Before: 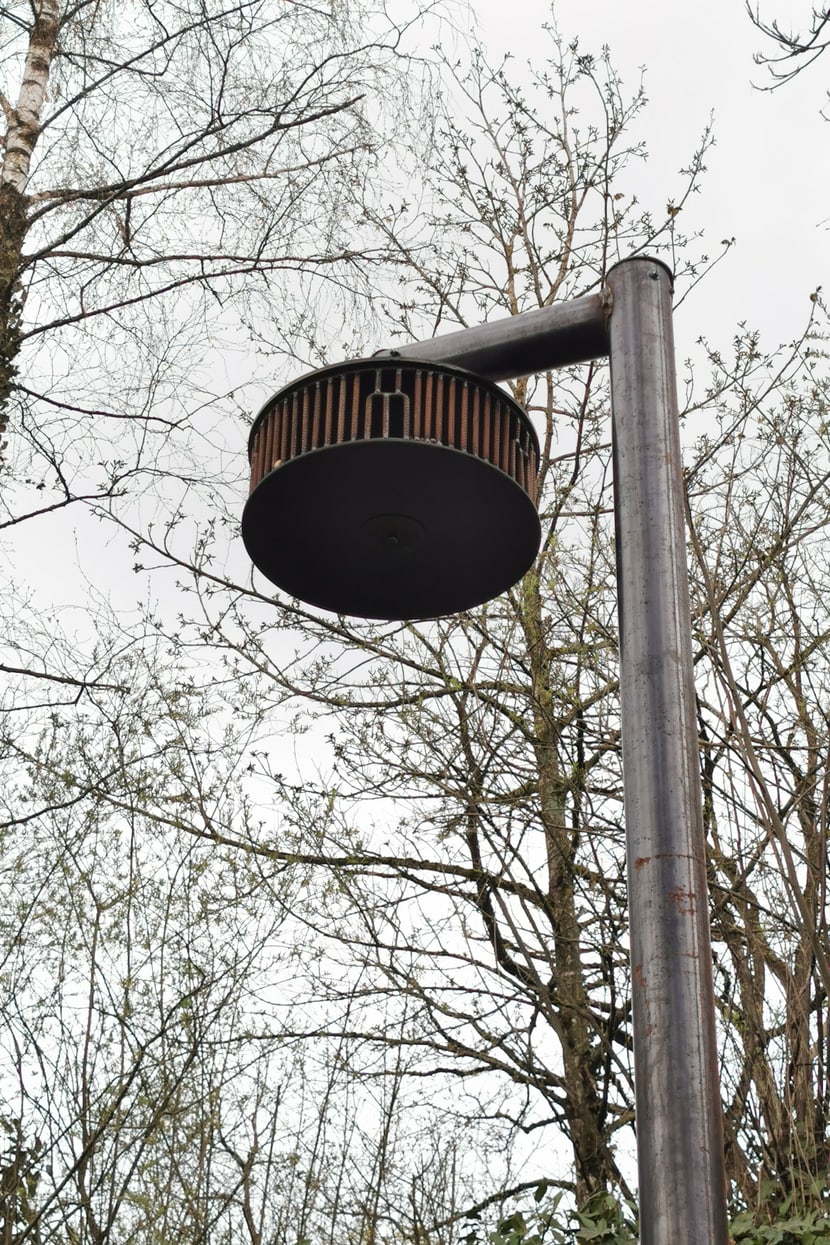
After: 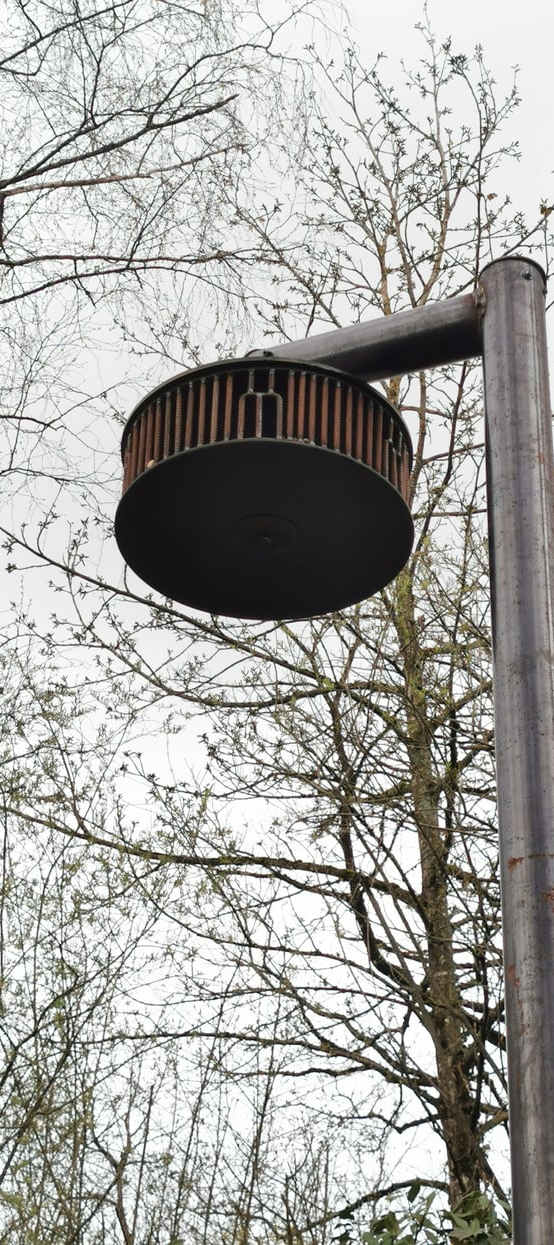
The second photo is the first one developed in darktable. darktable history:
crop and rotate: left 15.325%, right 17.835%
